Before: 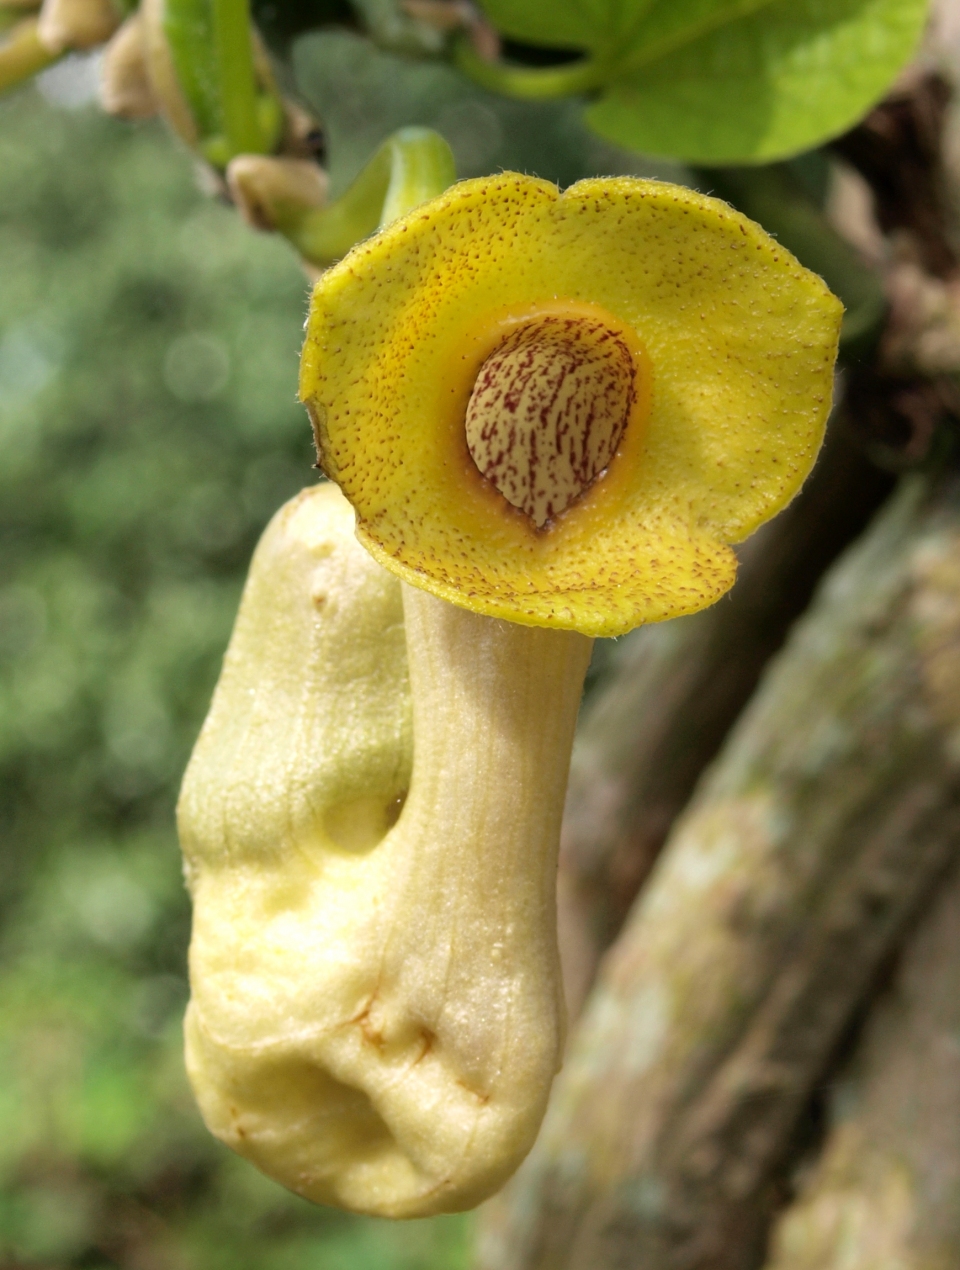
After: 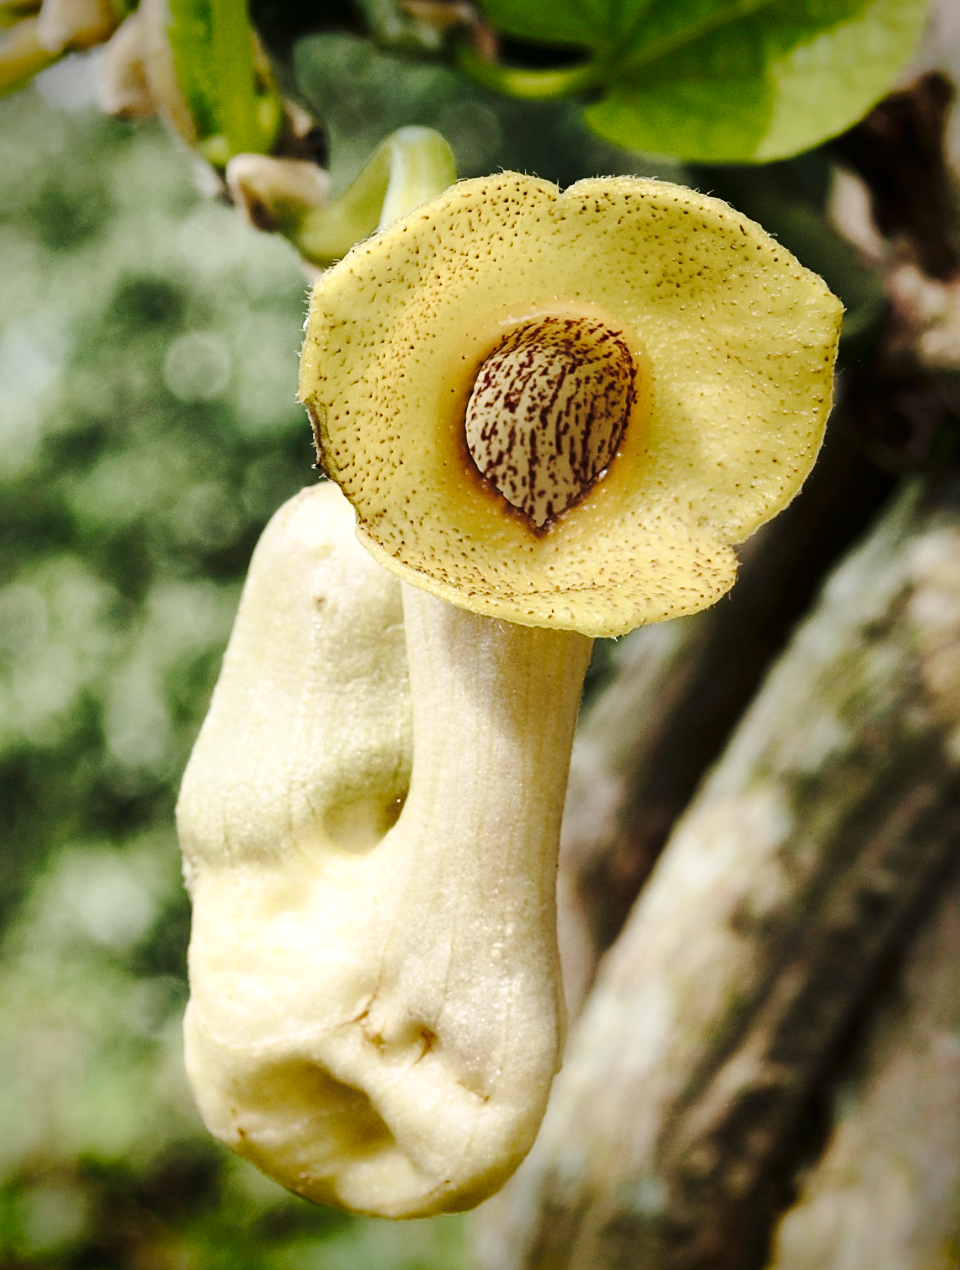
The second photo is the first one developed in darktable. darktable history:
vignetting: fall-off start 88.53%, fall-off radius 44.2%, saturation 0.376, width/height ratio 1.161
sharpen: on, module defaults
tone curve: curves: ch0 [(0, 0) (0.003, 0.002) (0.011, 0.008) (0.025, 0.017) (0.044, 0.027) (0.069, 0.037) (0.1, 0.052) (0.136, 0.074) (0.177, 0.11) (0.224, 0.155) (0.277, 0.237) (0.335, 0.34) (0.399, 0.467) (0.468, 0.584) (0.543, 0.683) (0.623, 0.762) (0.709, 0.827) (0.801, 0.888) (0.898, 0.947) (1, 1)], preserve colors none
contrast brightness saturation: contrast 0.25, saturation -0.31
shadows and highlights: on, module defaults
